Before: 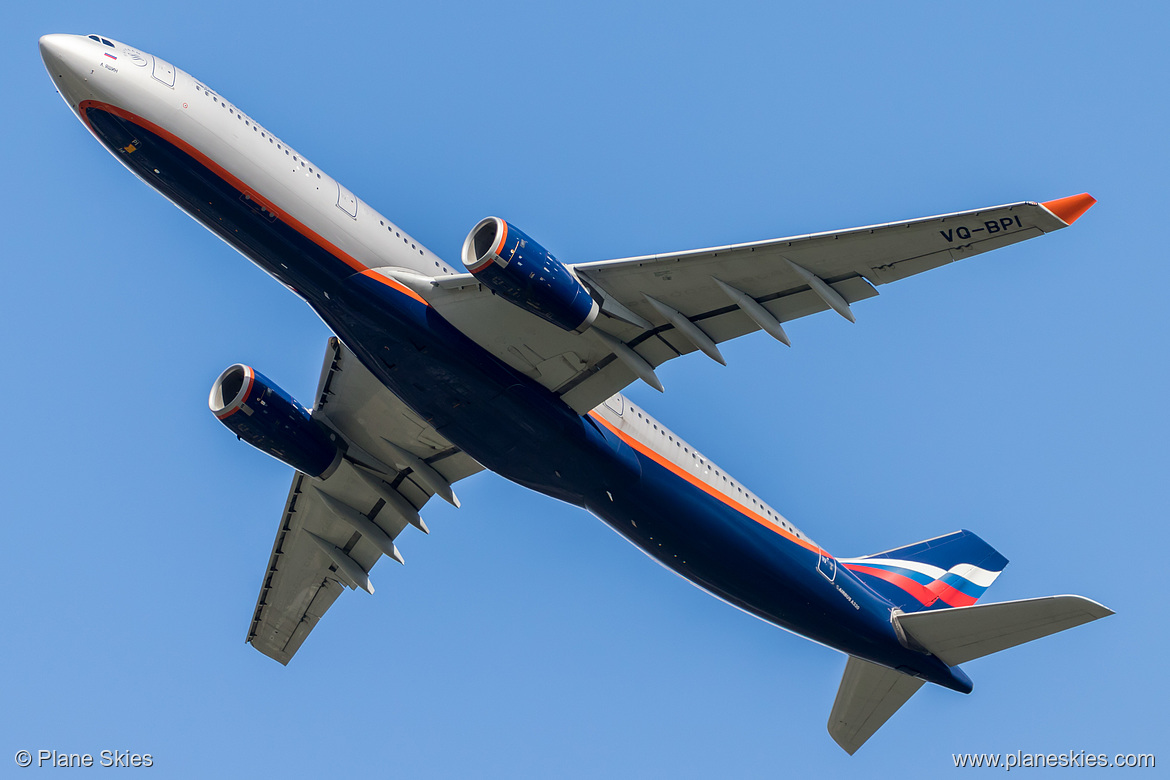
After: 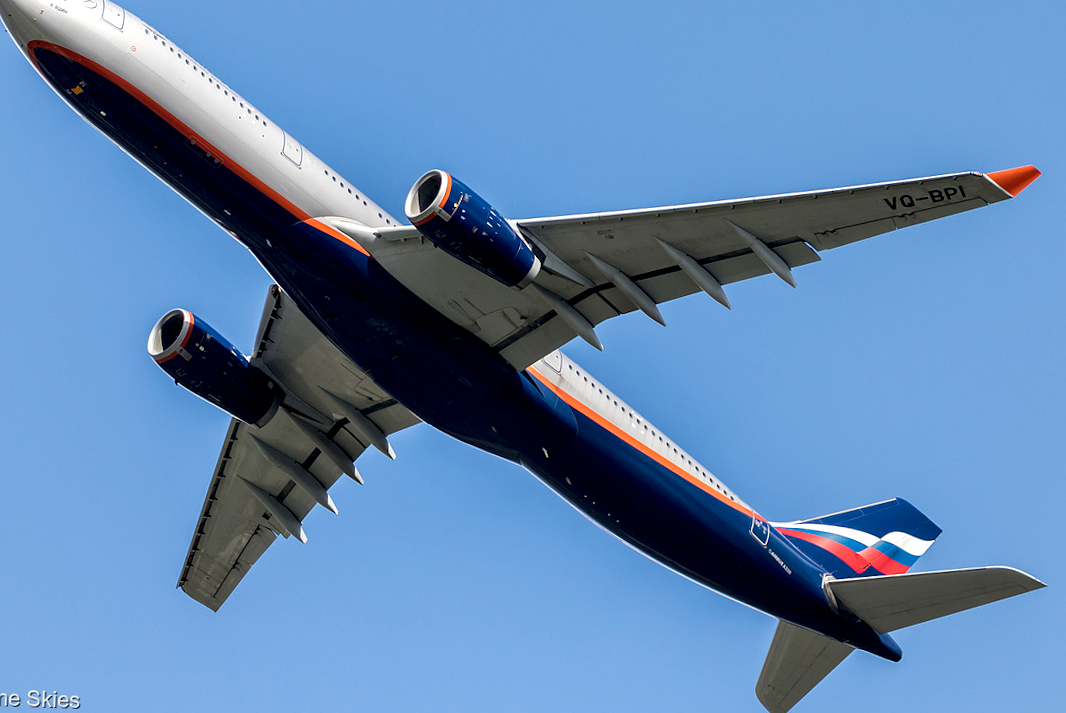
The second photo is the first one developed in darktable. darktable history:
local contrast: highlights 144%, shadows 127%, detail 139%, midtone range 0.254
crop and rotate: angle -1.85°, left 3.095%, top 3.616%, right 1.407%, bottom 0.523%
